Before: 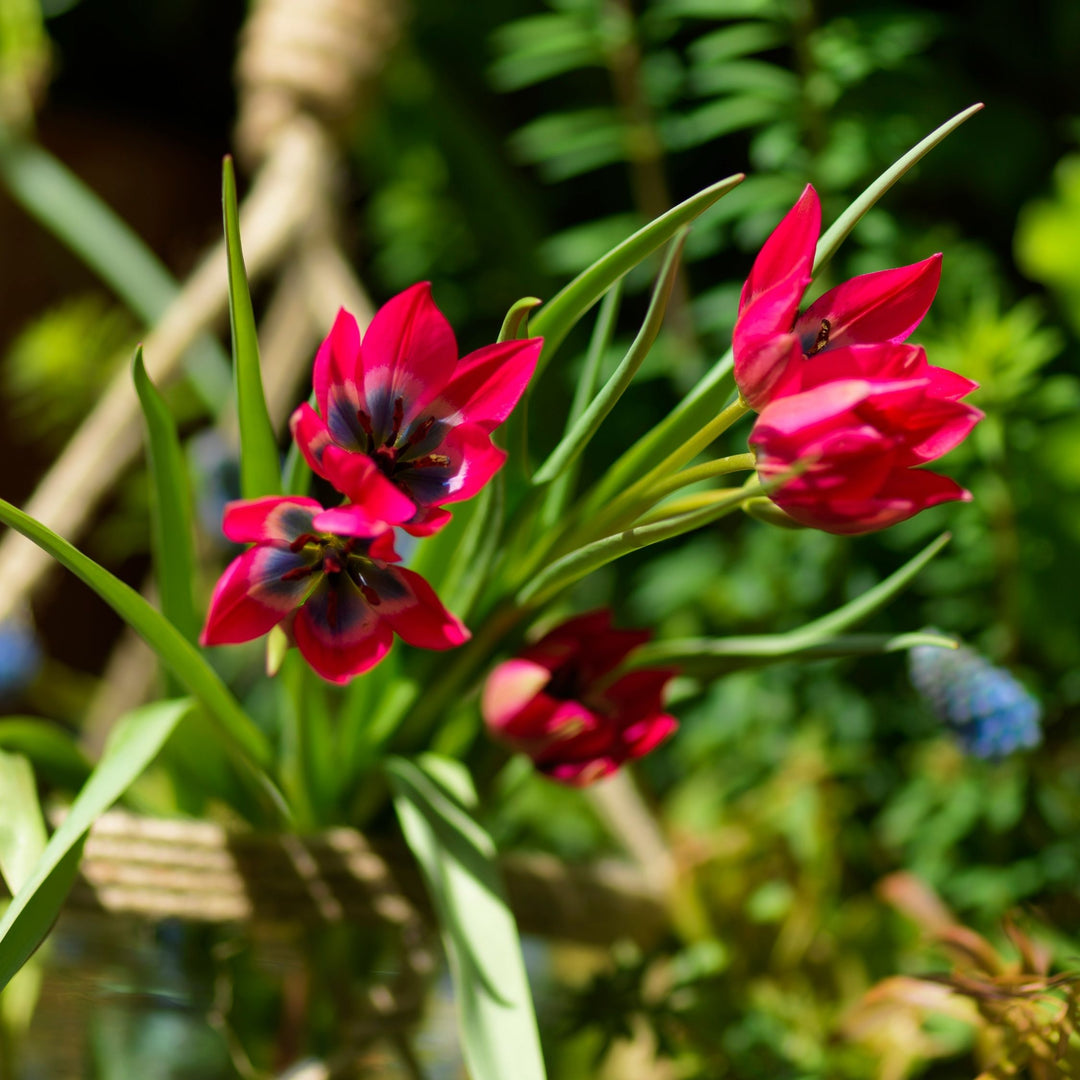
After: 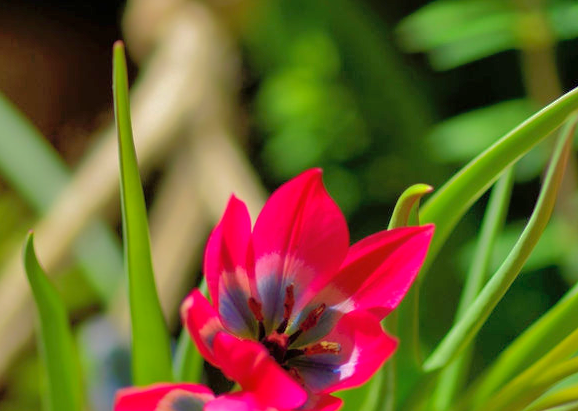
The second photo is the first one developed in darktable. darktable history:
tone equalizer: -7 EV 0.144 EV, -6 EV 0.57 EV, -5 EV 1.18 EV, -4 EV 1.31 EV, -3 EV 1.16 EV, -2 EV 0.6 EV, -1 EV 0.163 EV
shadows and highlights: shadows 59.73, highlights -59.92
crop: left 10.134%, top 10.538%, right 36.284%, bottom 51.367%
